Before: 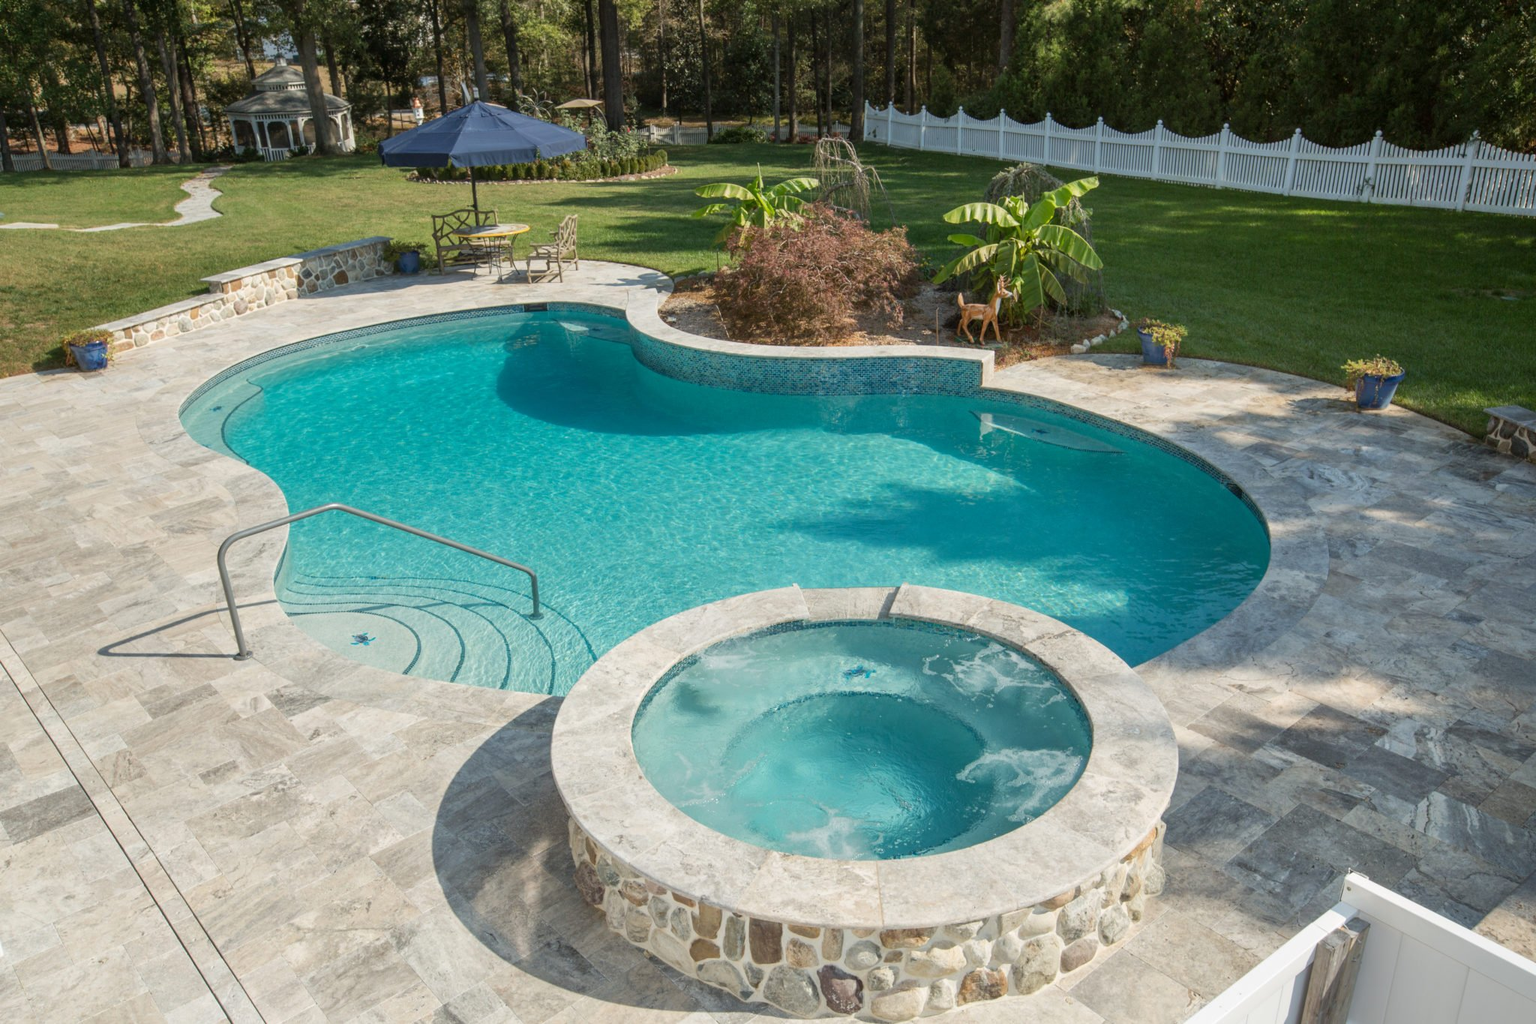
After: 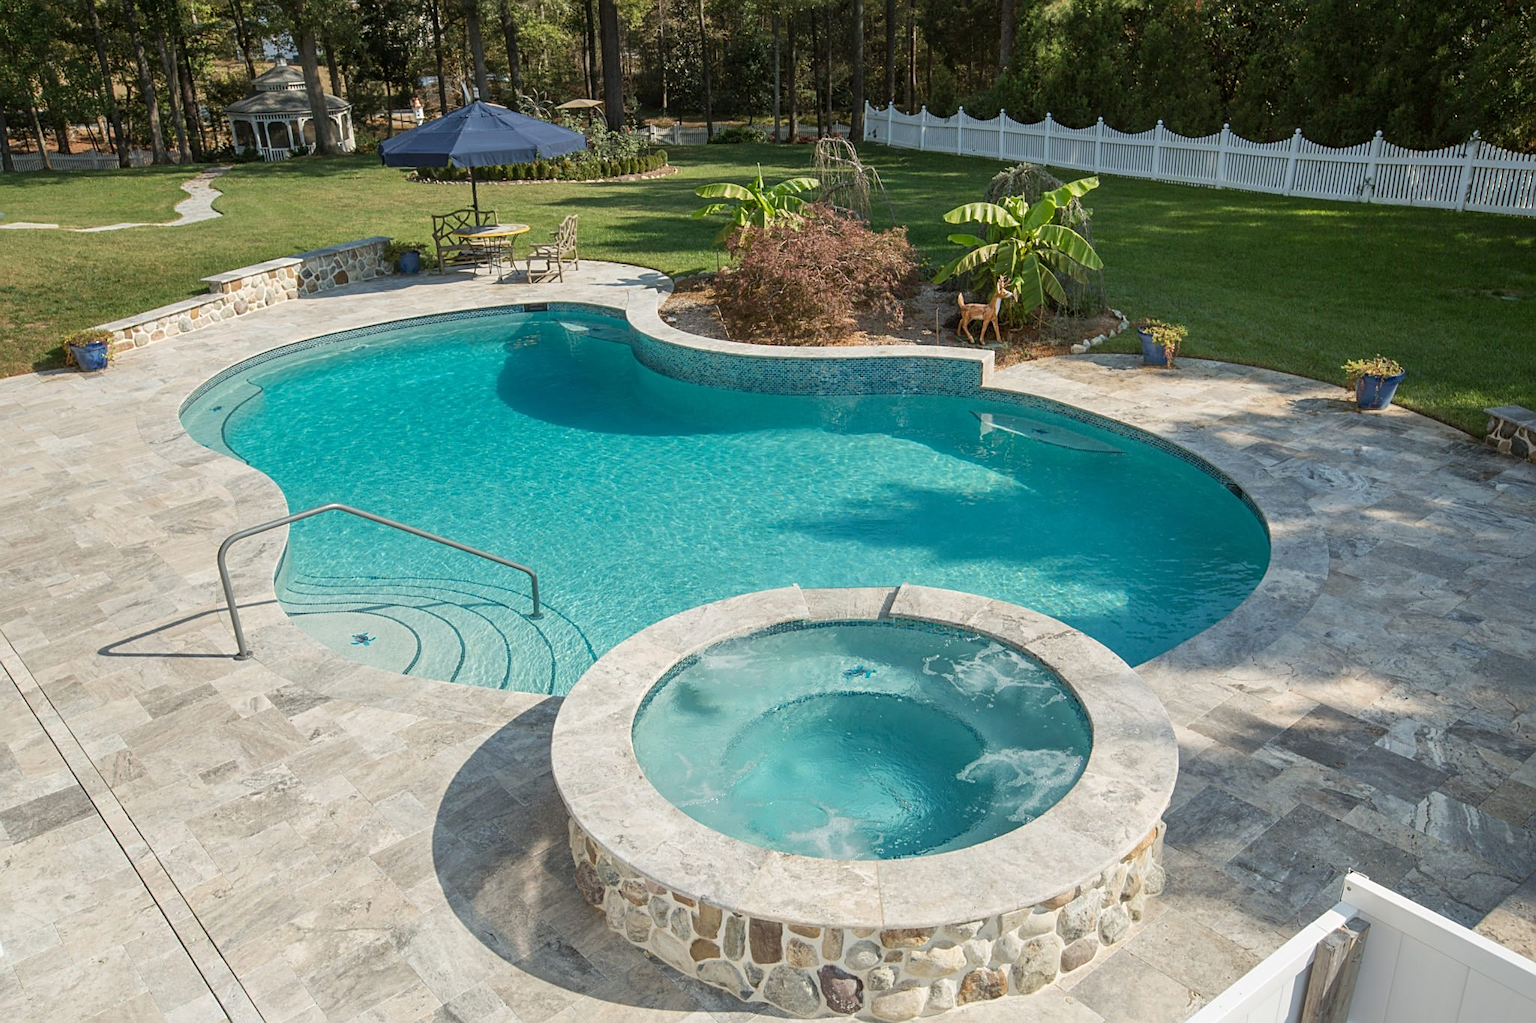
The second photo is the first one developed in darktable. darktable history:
rotate and perspective: automatic cropping original format, crop left 0, crop top 0
sharpen: on, module defaults
